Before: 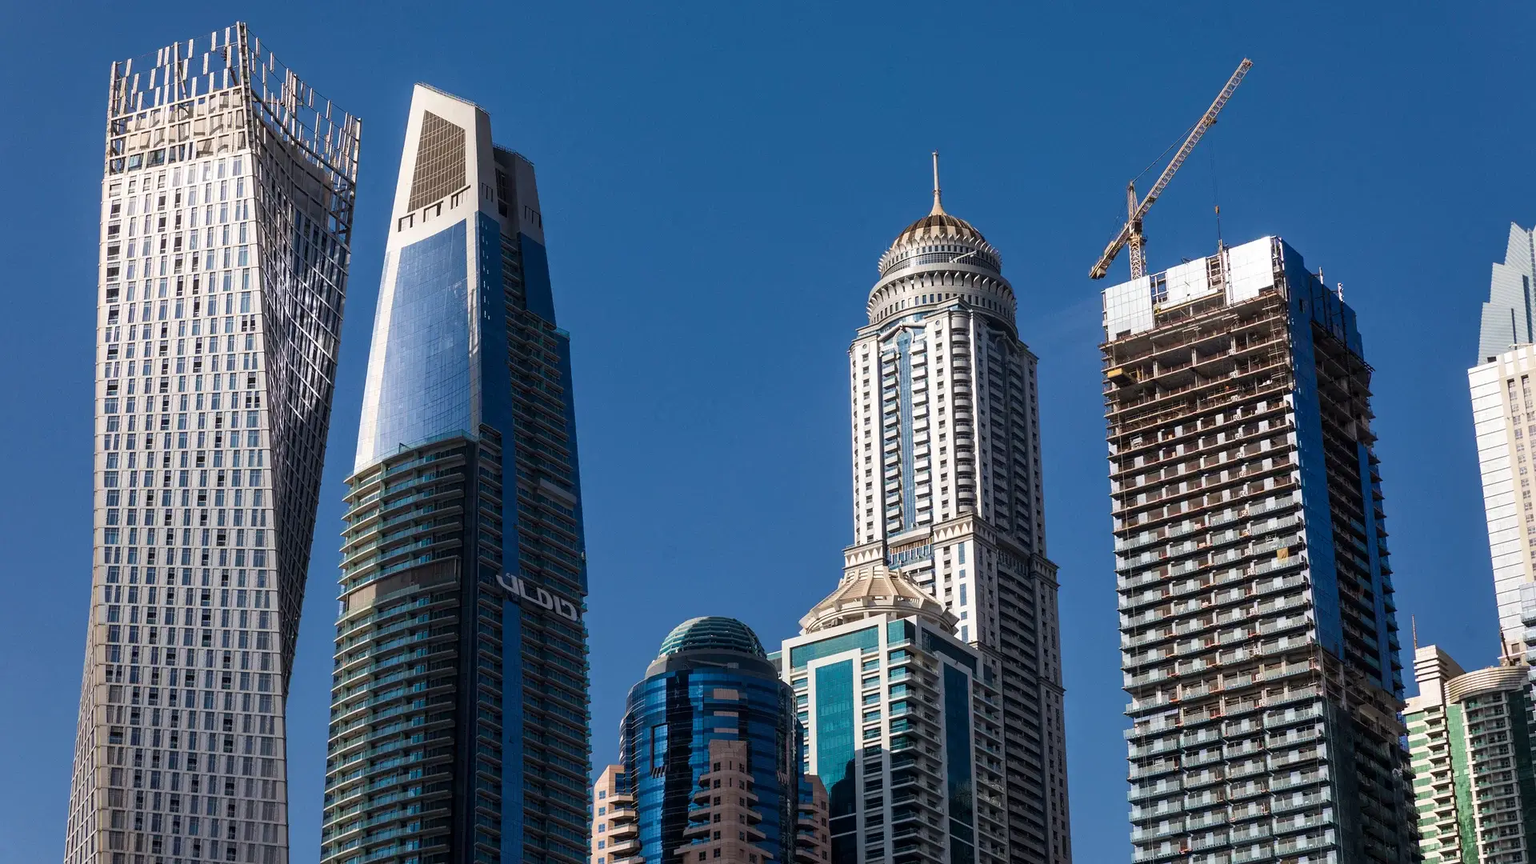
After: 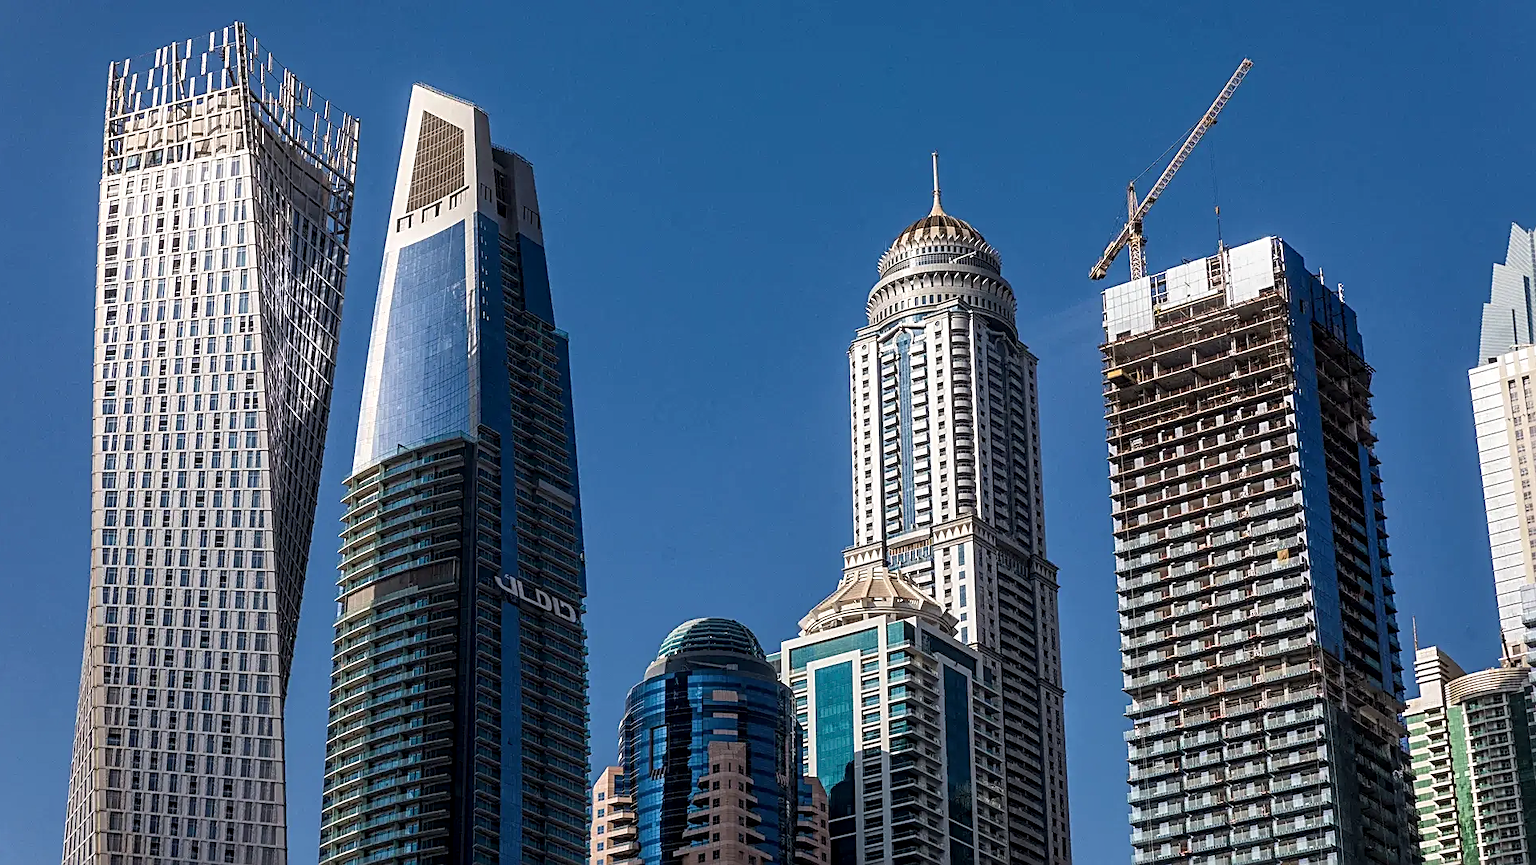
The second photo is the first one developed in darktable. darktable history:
crop and rotate: left 0.197%, bottom 0.002%
local contrast: on, module defaults
sharpen: radius 2.542, amount 0.64
